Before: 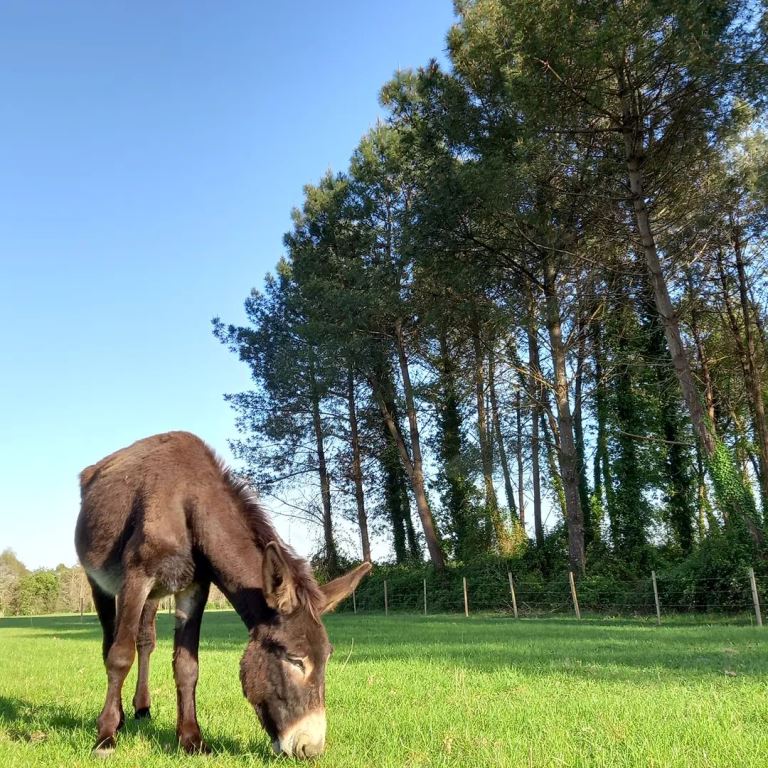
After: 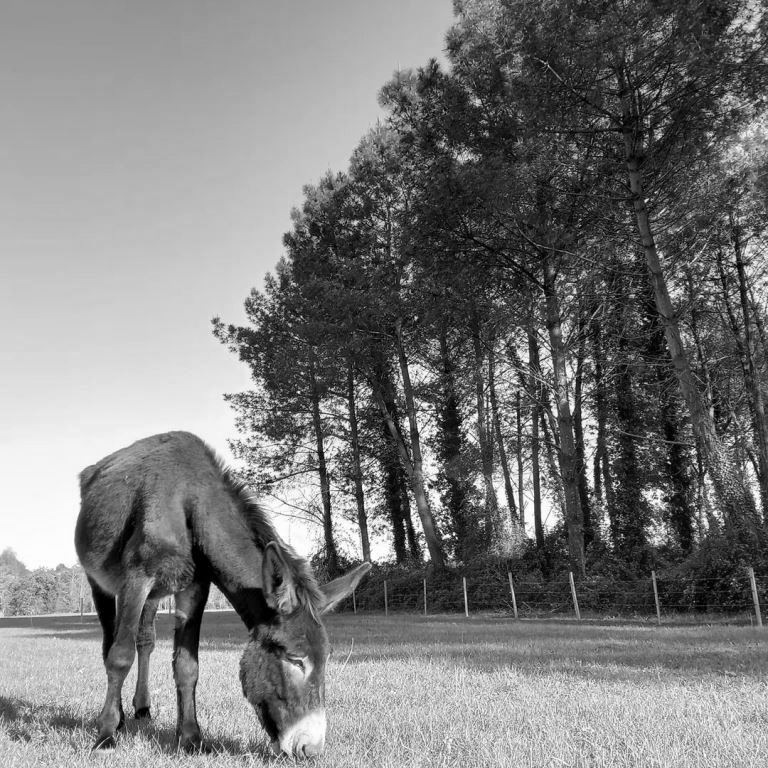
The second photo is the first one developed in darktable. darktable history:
haze removal: compatibility mode true, adaptive false
color zones: curves: ch1 [(0, -0.394) (0.143, -0.394) (0.286, -0.394) (0.429, -0.392) (0.571, -0.391) (0.714, -0.391) (0.857, -0.391) (1, -0.394)]
